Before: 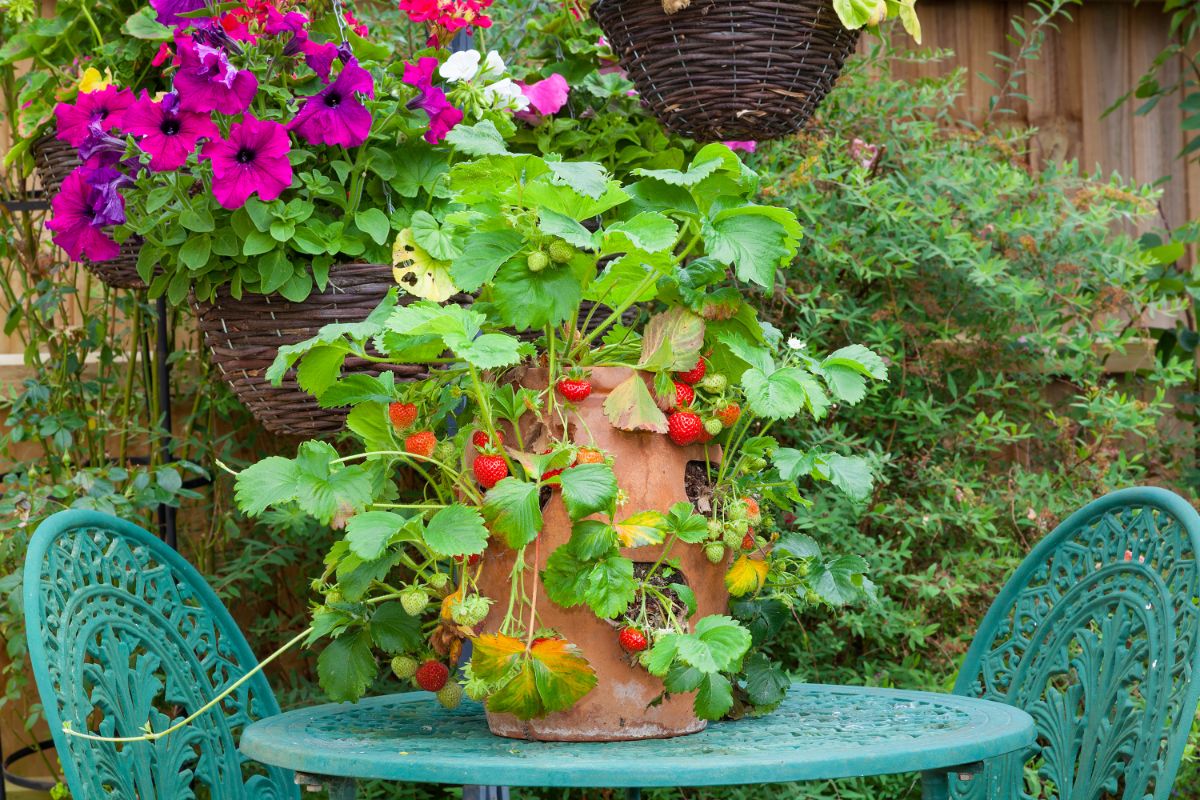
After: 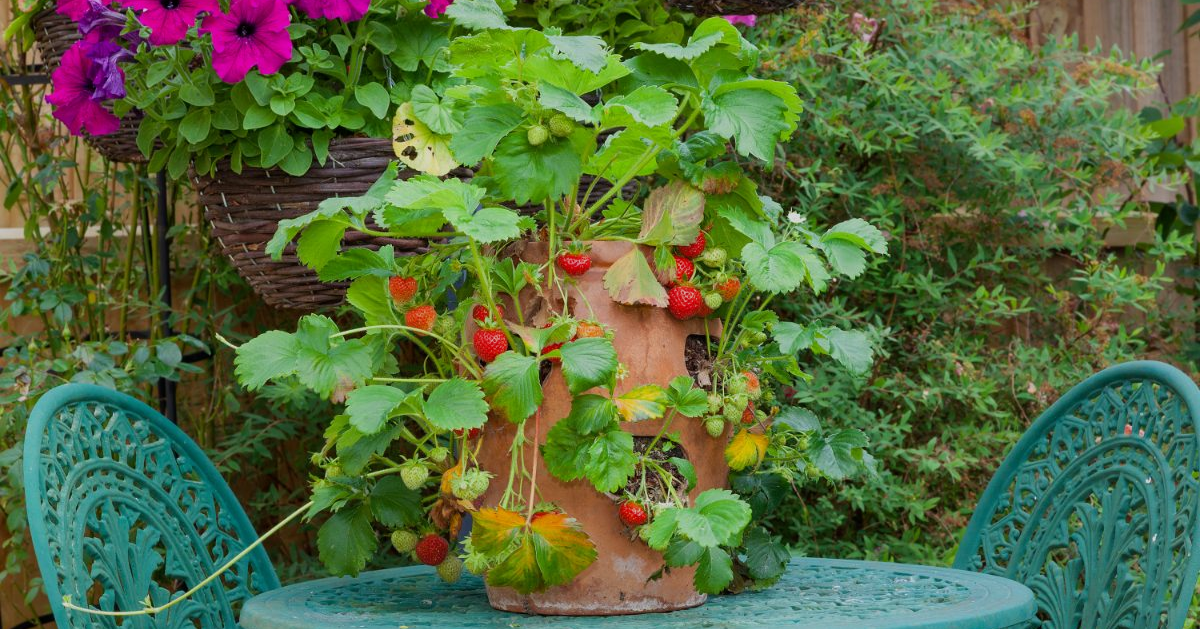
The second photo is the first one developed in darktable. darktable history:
crop and rotate: top 15.774%, bottom 5.506%
exposure: exposure -0.462 EV, compensate highlight preservation false
